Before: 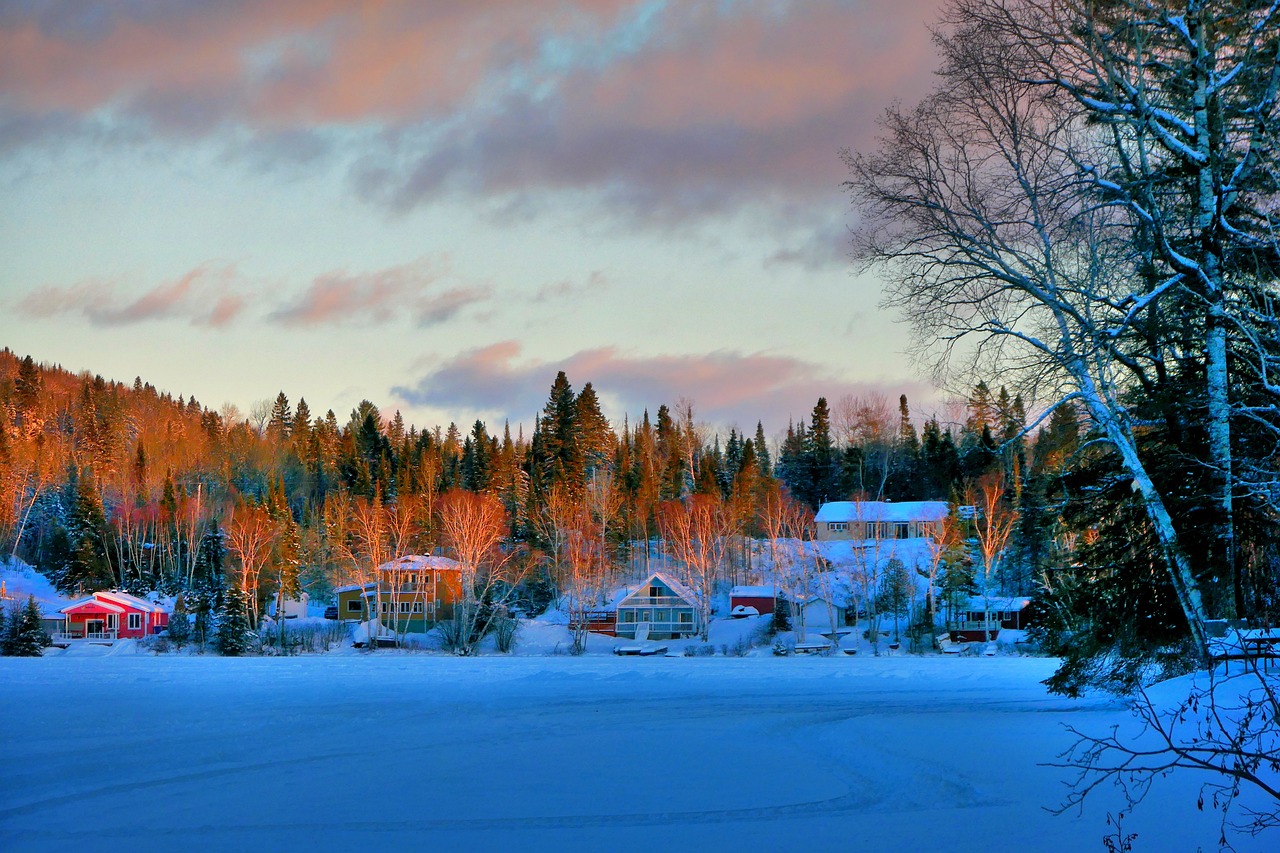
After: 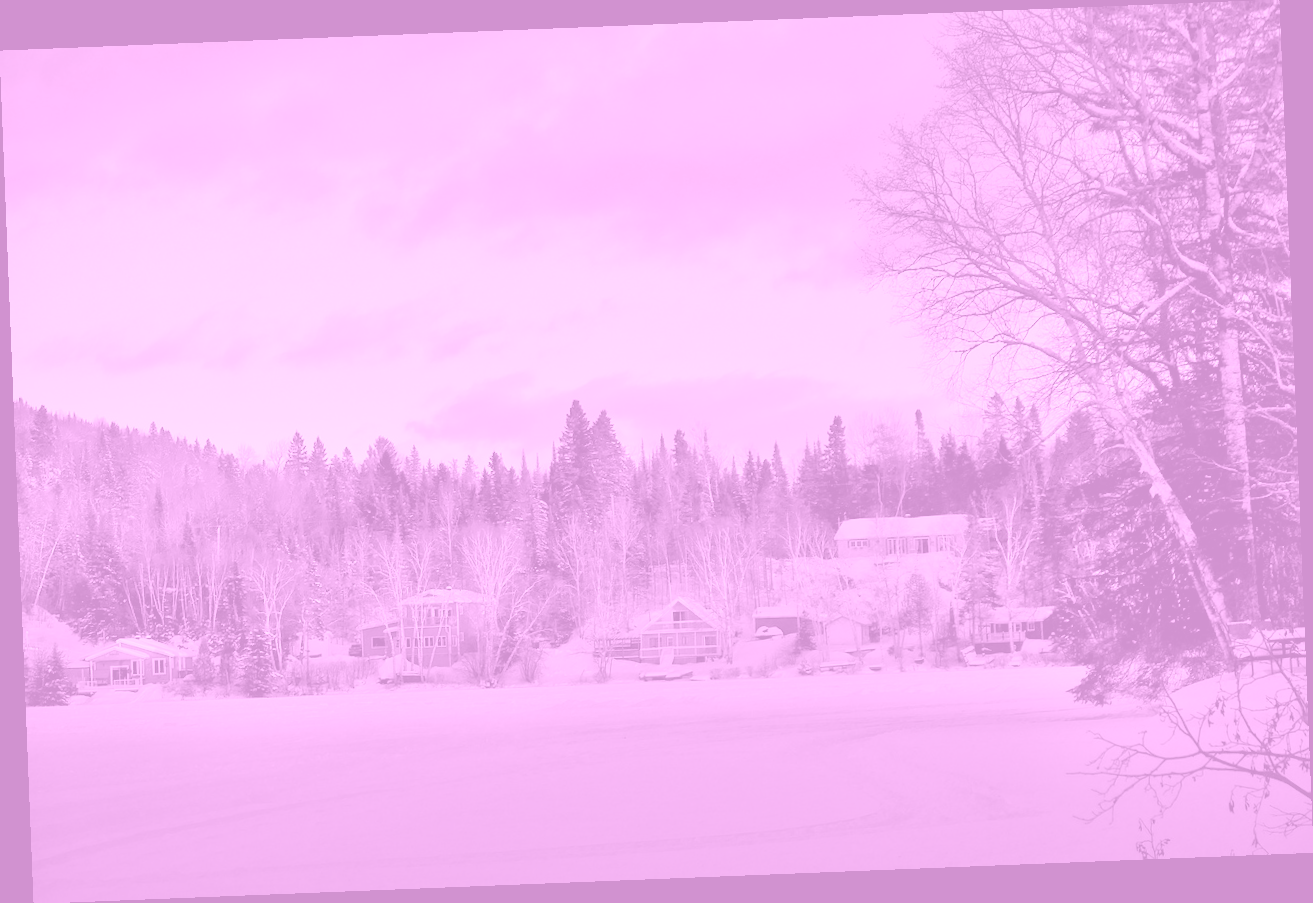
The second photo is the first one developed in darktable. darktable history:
rotate and perspective: rotation -2.29°, automatic cropping off
colorize: hue 331.2°, saturation 75%, source mix 30.28%, lightness 70.52%, version 1
